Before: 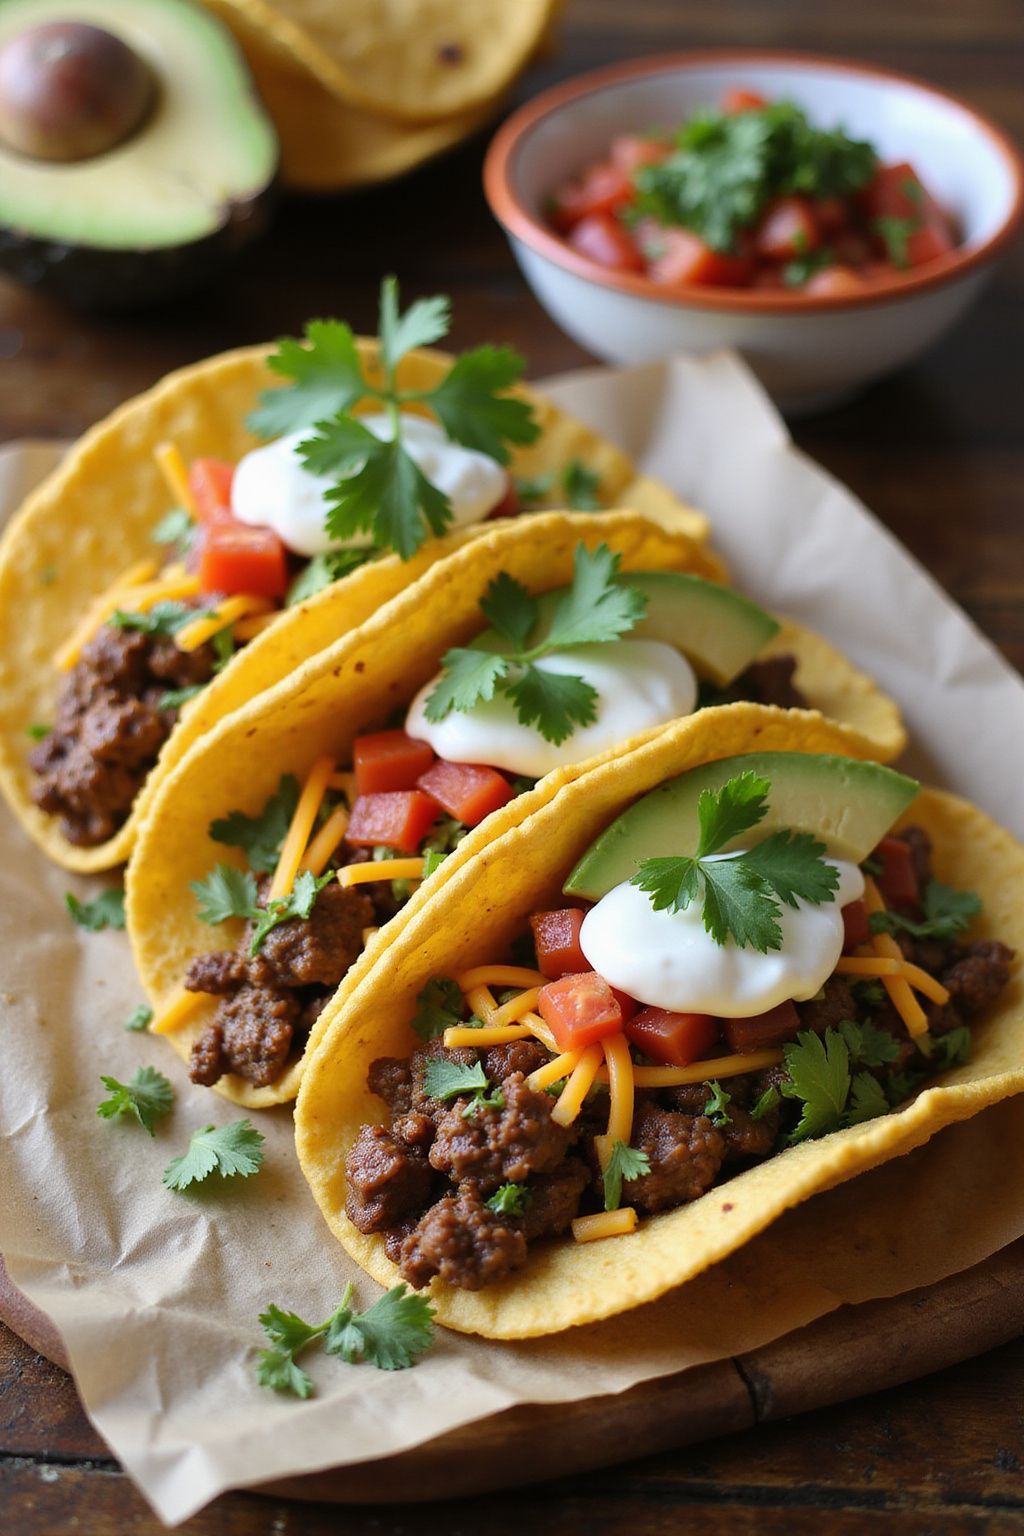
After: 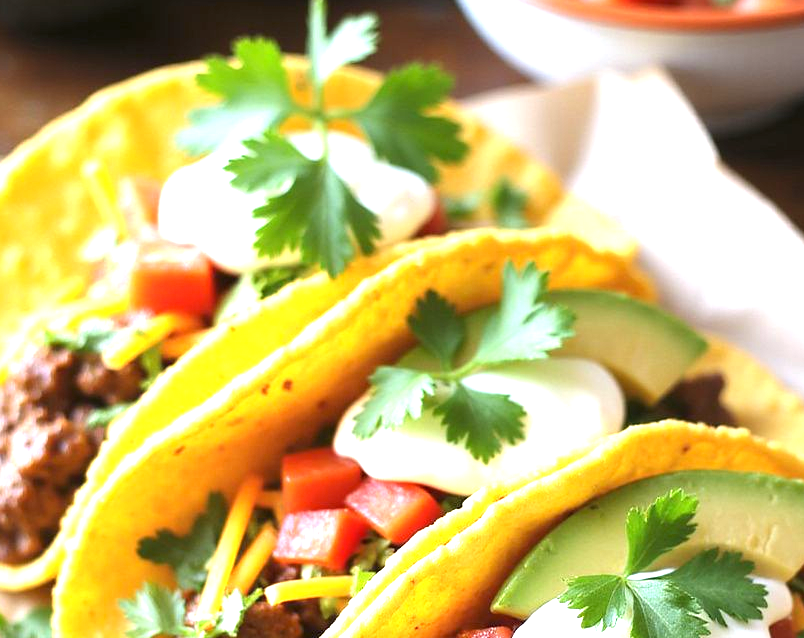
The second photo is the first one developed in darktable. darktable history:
color balance: contrast fulcrum 17.78%
crop: left 7.036%, top 18.398%, right 14.379%, bottom 40.043%
exposure: black level correction 0, exposure 1.5 EV, compensate highlight preservation false
white balance: red 1.004, blue 1.024
